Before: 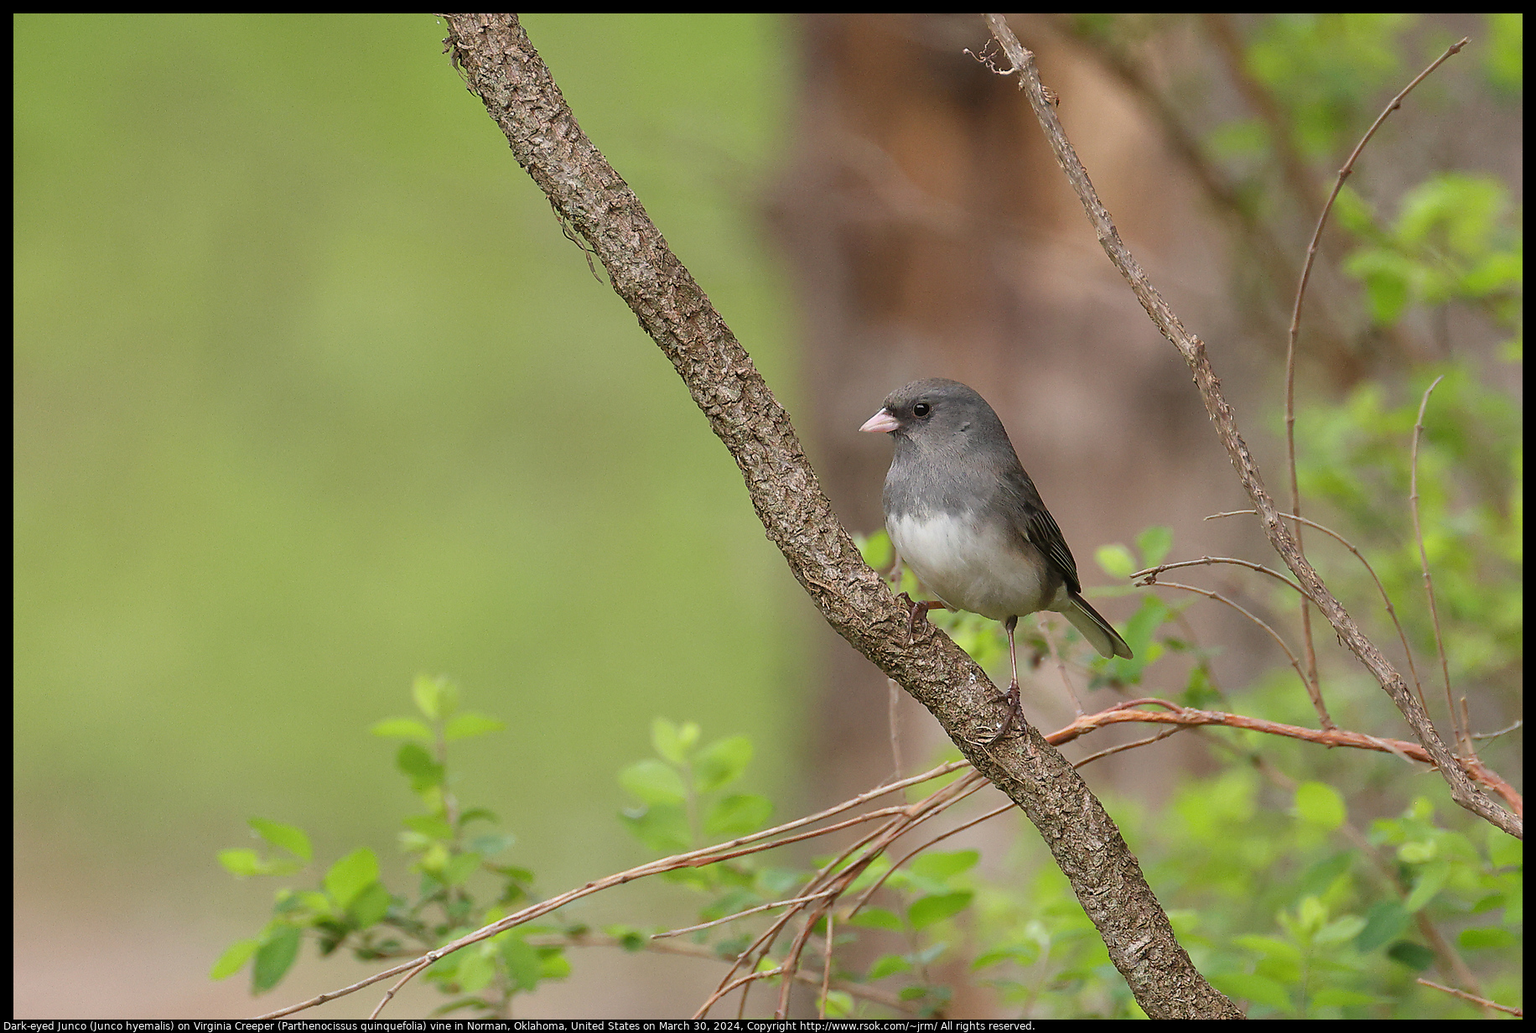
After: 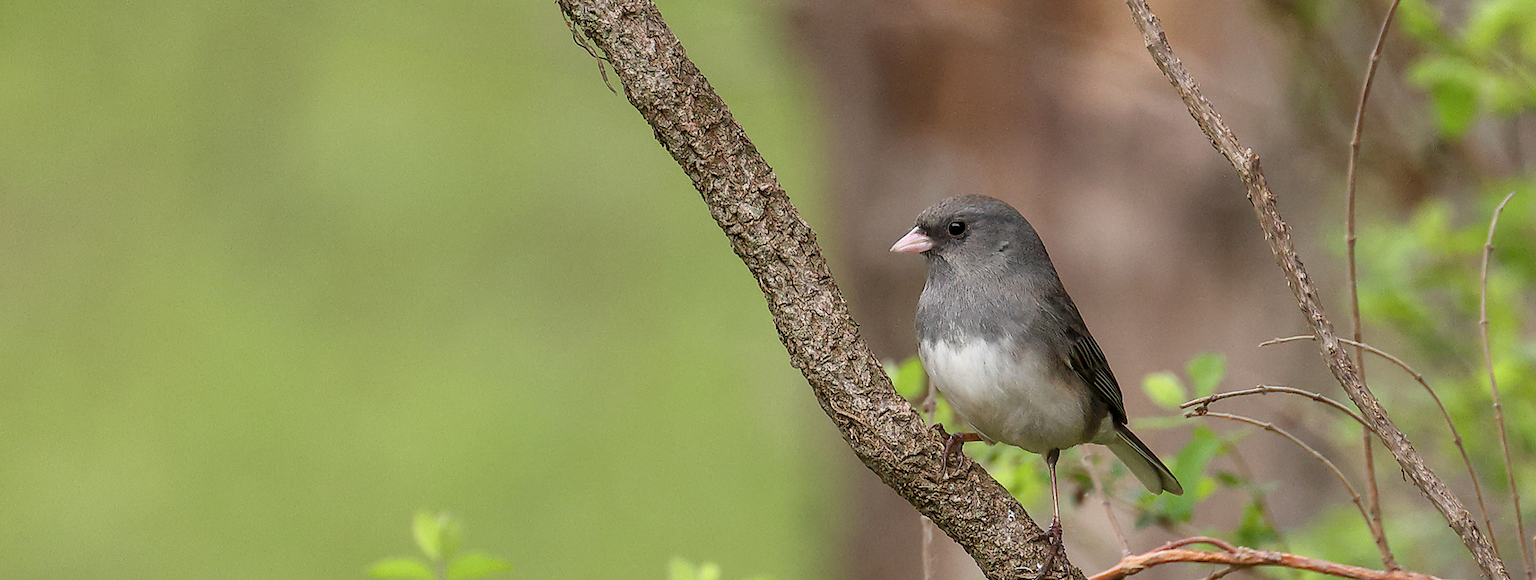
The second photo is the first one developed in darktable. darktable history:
crop: left 1.8%, top 19.037%, right 4.662%, bottom 28.375%
local contrast: on, module defaults
